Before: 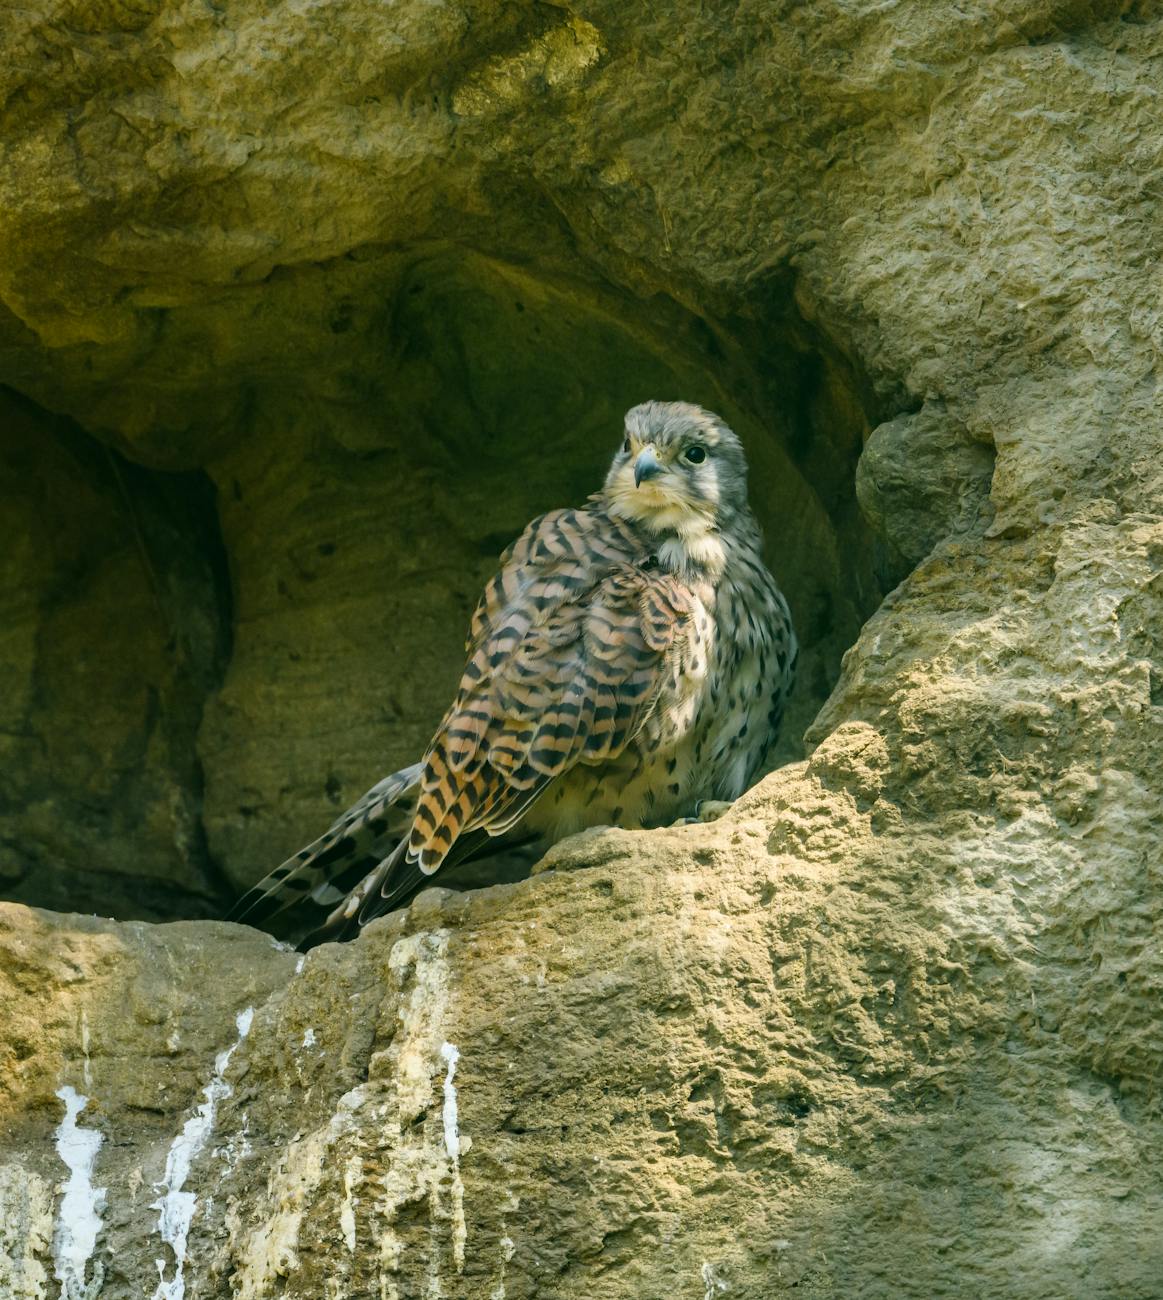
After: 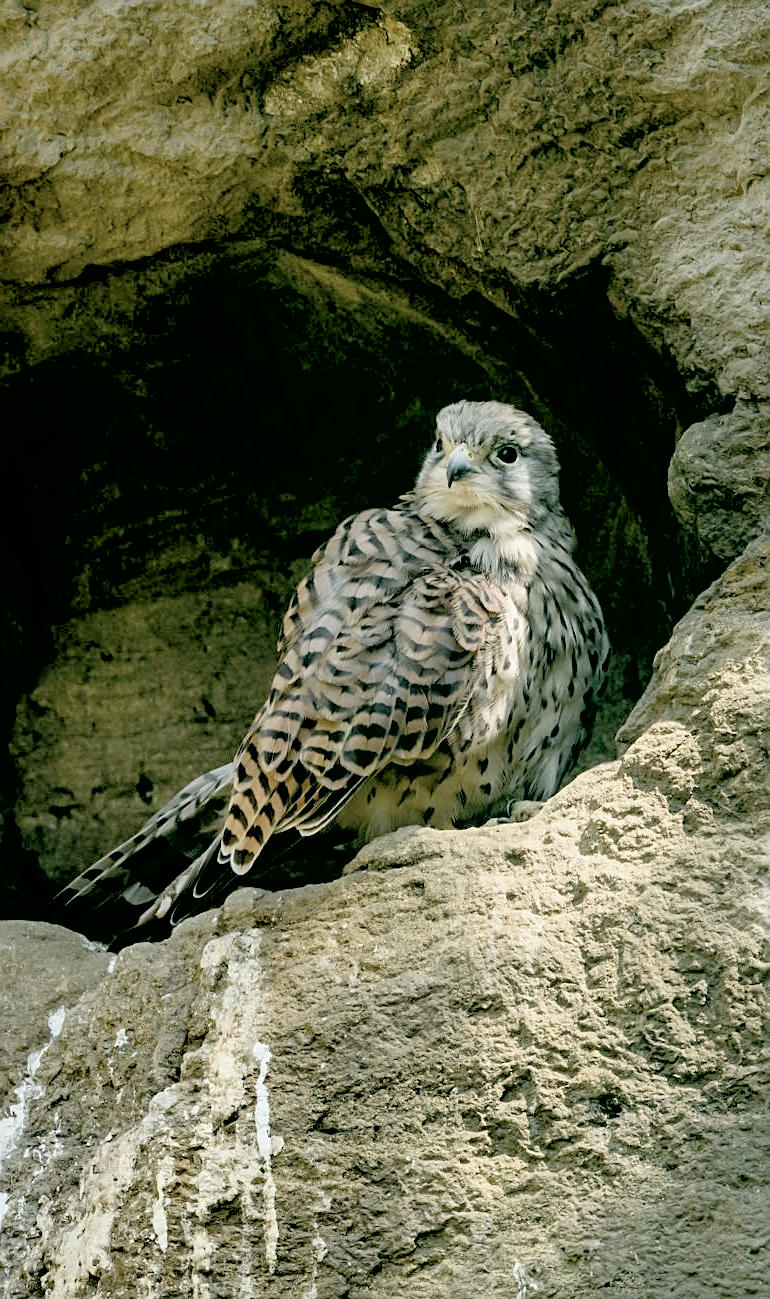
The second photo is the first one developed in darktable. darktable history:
crop and rotate: left 16.172%, right 17.543%
exposure: black level correction 0.029, exposure -0.081 EV, compensate highlight preservation false
shadows and highlights: shadows 29.65, highlights -30.47, low approximation 0.01, soften with gaussian
contrast brightness saturation: brightness 0.186, saturation -0.485
sharpen: on, module defaults
